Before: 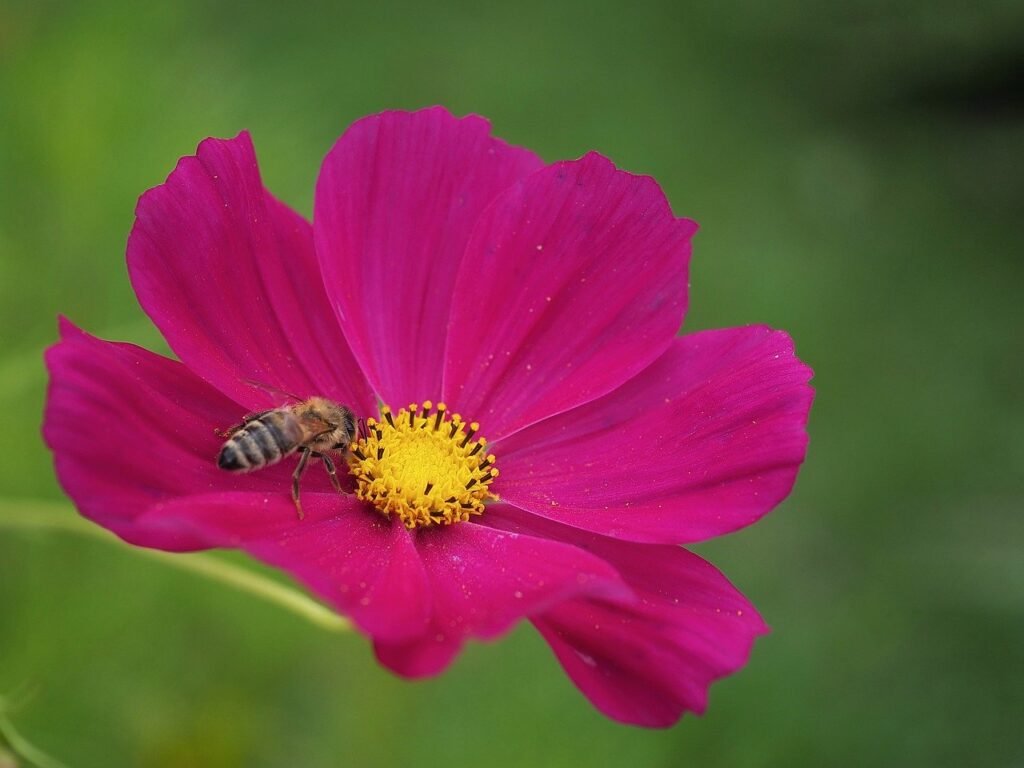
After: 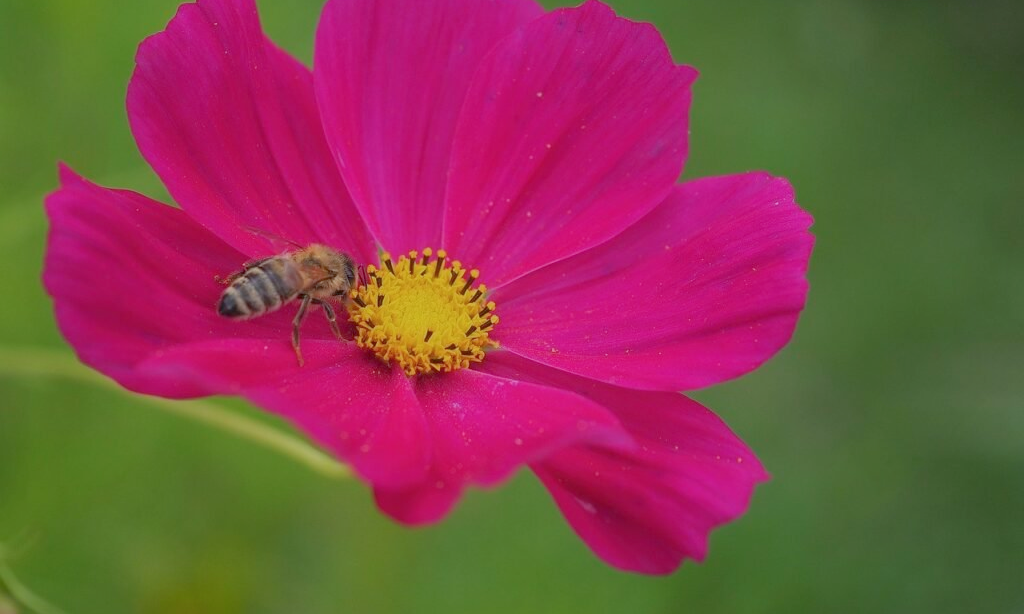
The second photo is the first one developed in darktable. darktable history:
color balance rgb: contrast -30%
crop and rotate: top 19.998%
